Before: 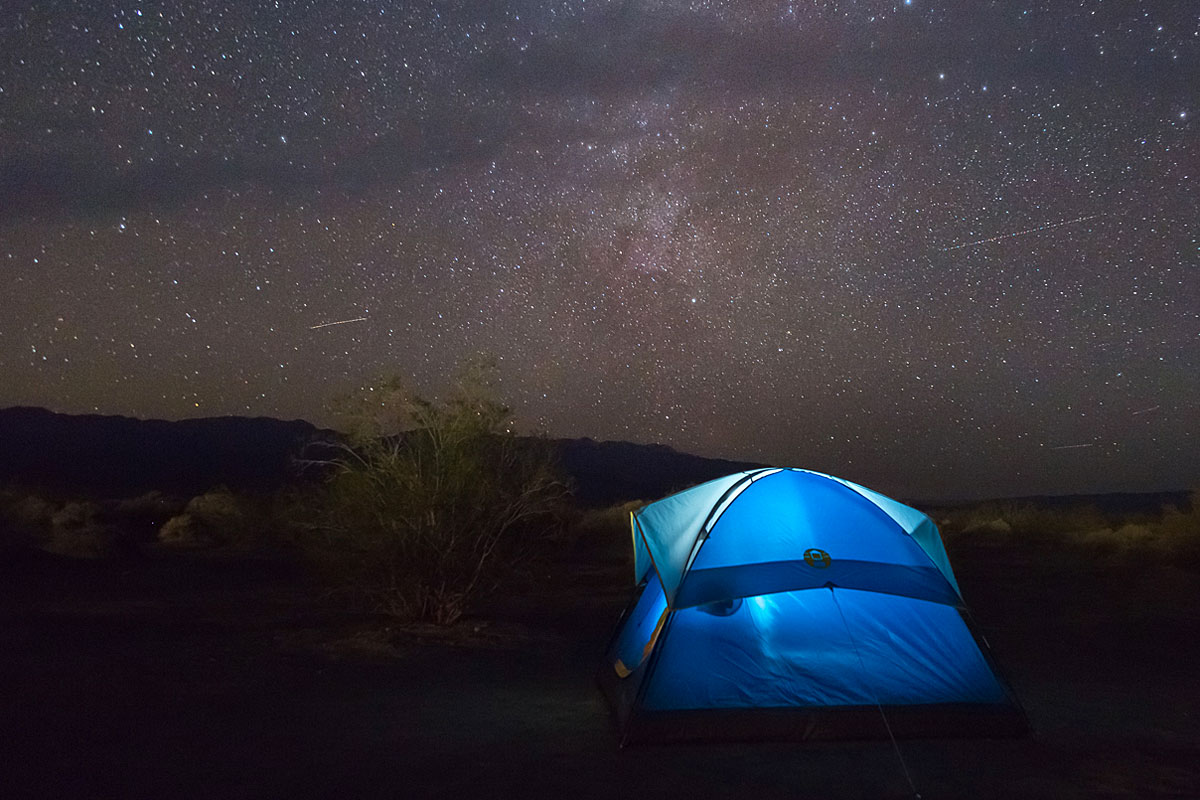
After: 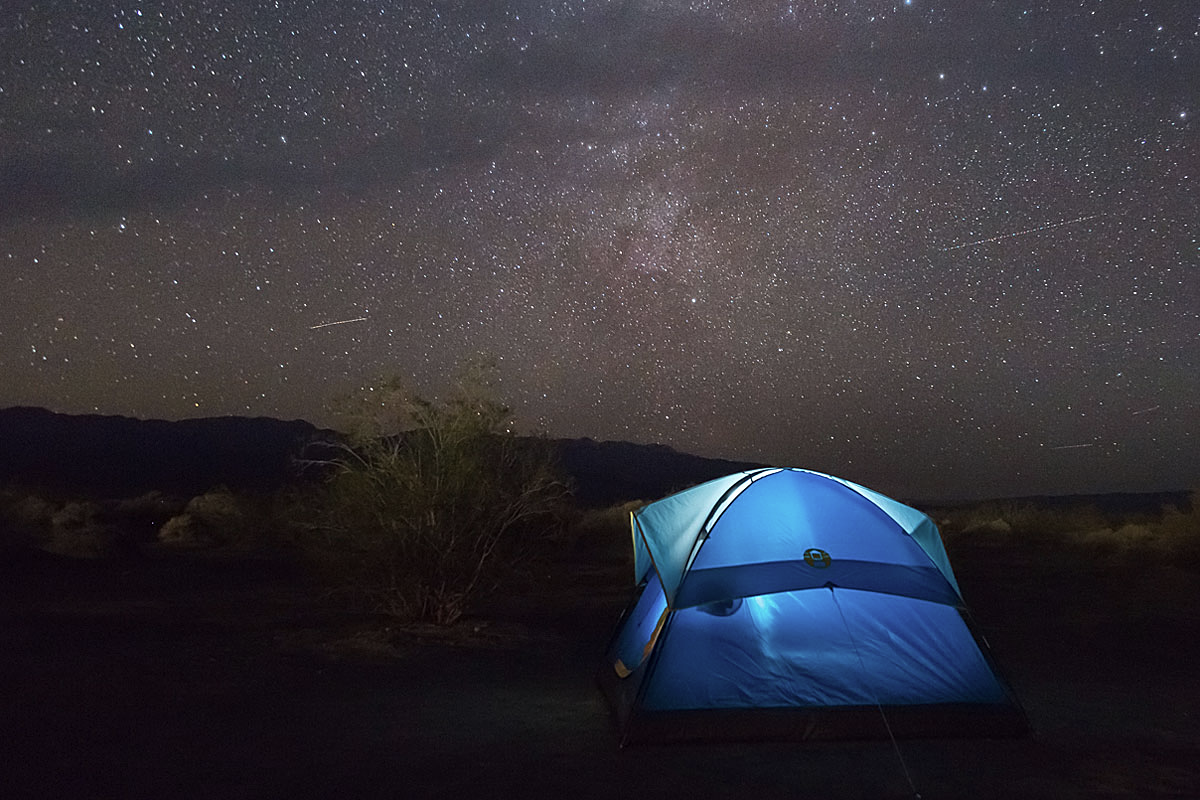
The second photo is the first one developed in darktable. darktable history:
color correction: saturation 0.8
sharpen: amount 0.2
